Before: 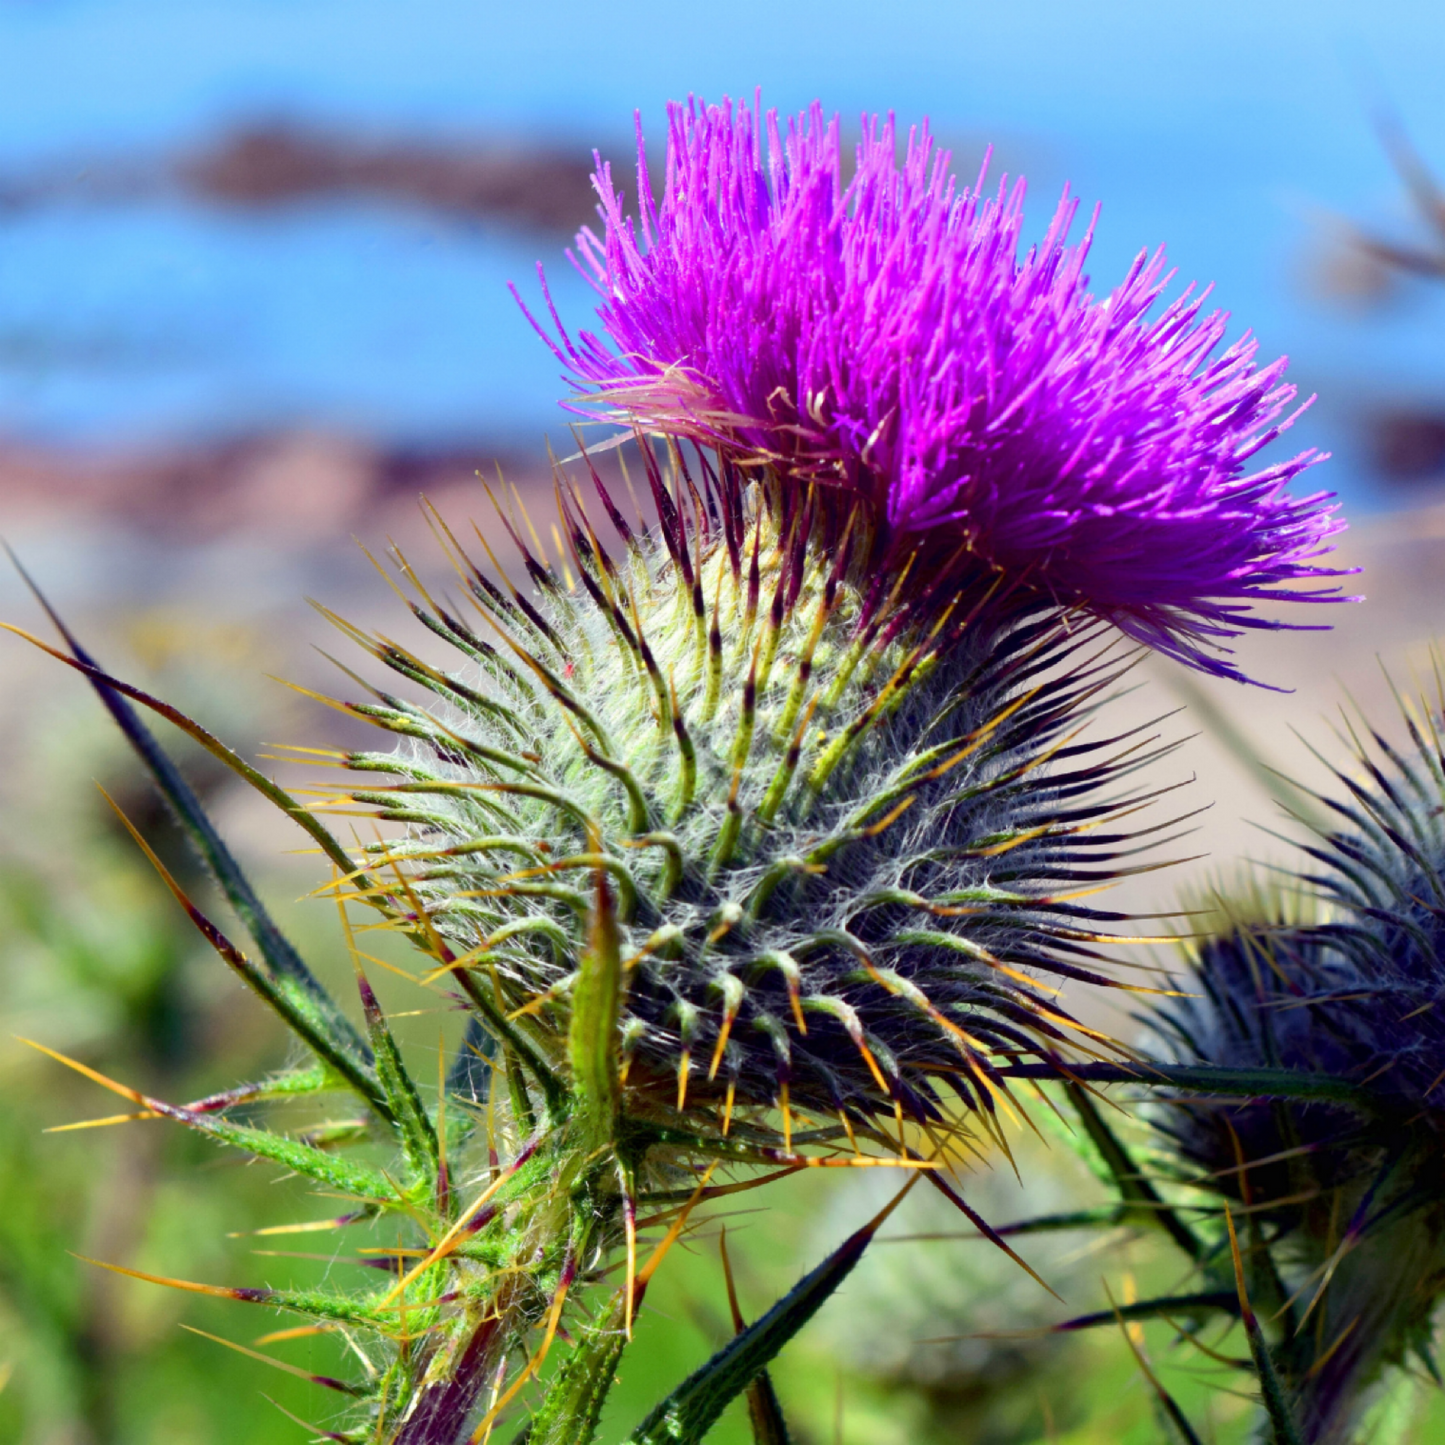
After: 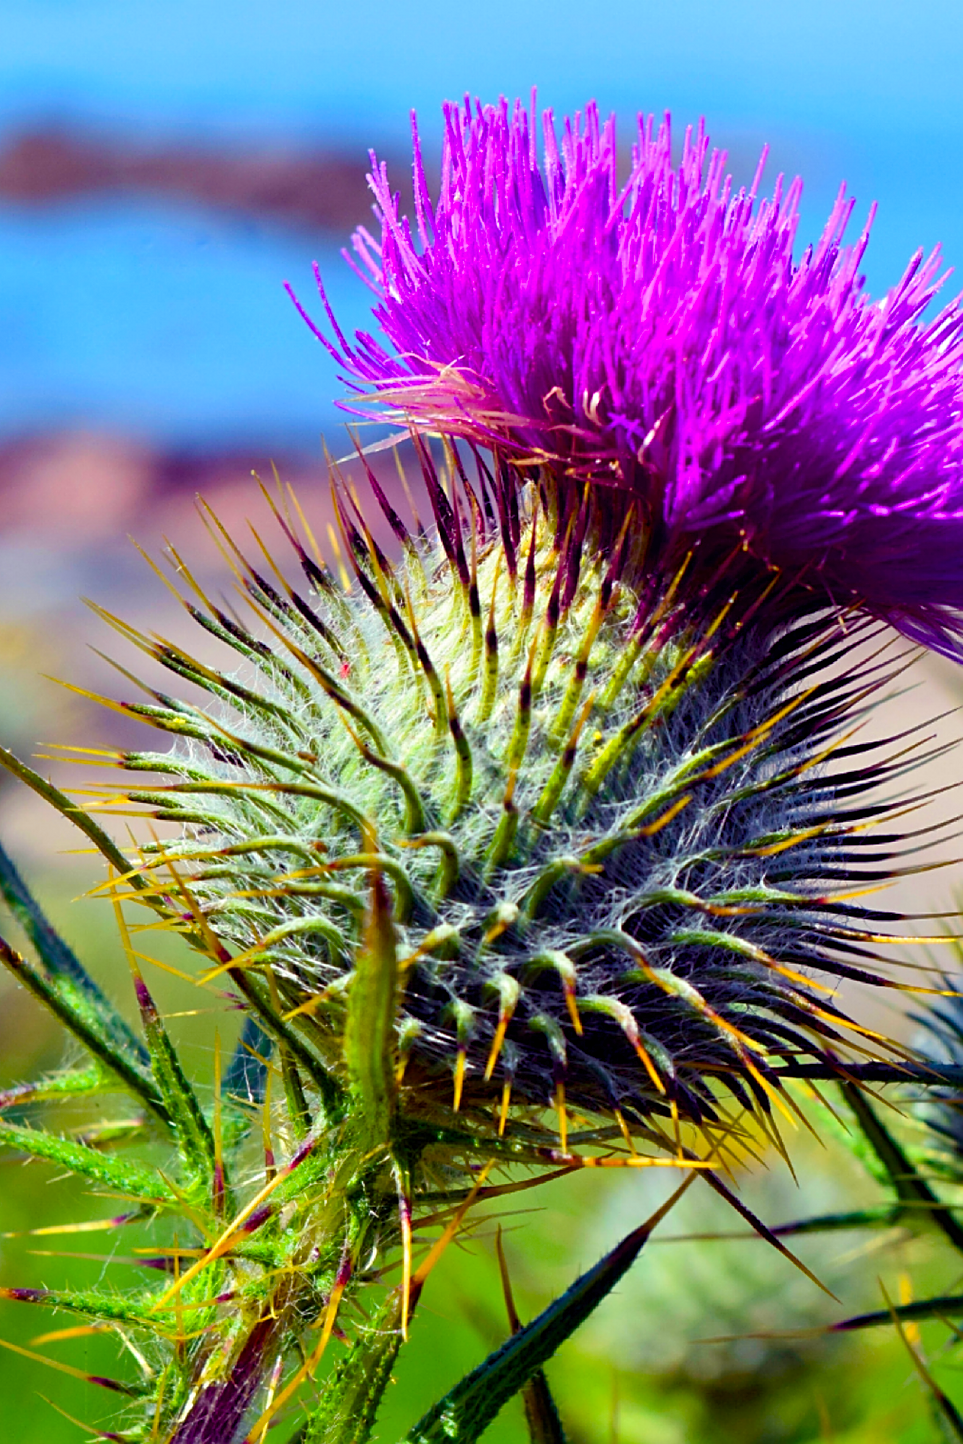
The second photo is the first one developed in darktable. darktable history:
color balance rgb: perceptual saturation grading › global saturation 20%, perceptual saturation grading › highlights 2.68%, perceptual saturation grading › shadows 50%
velvia: on, module defaults
sharpen: on, module defaults
crop and rotate: left 15.546%, right 17.787%
